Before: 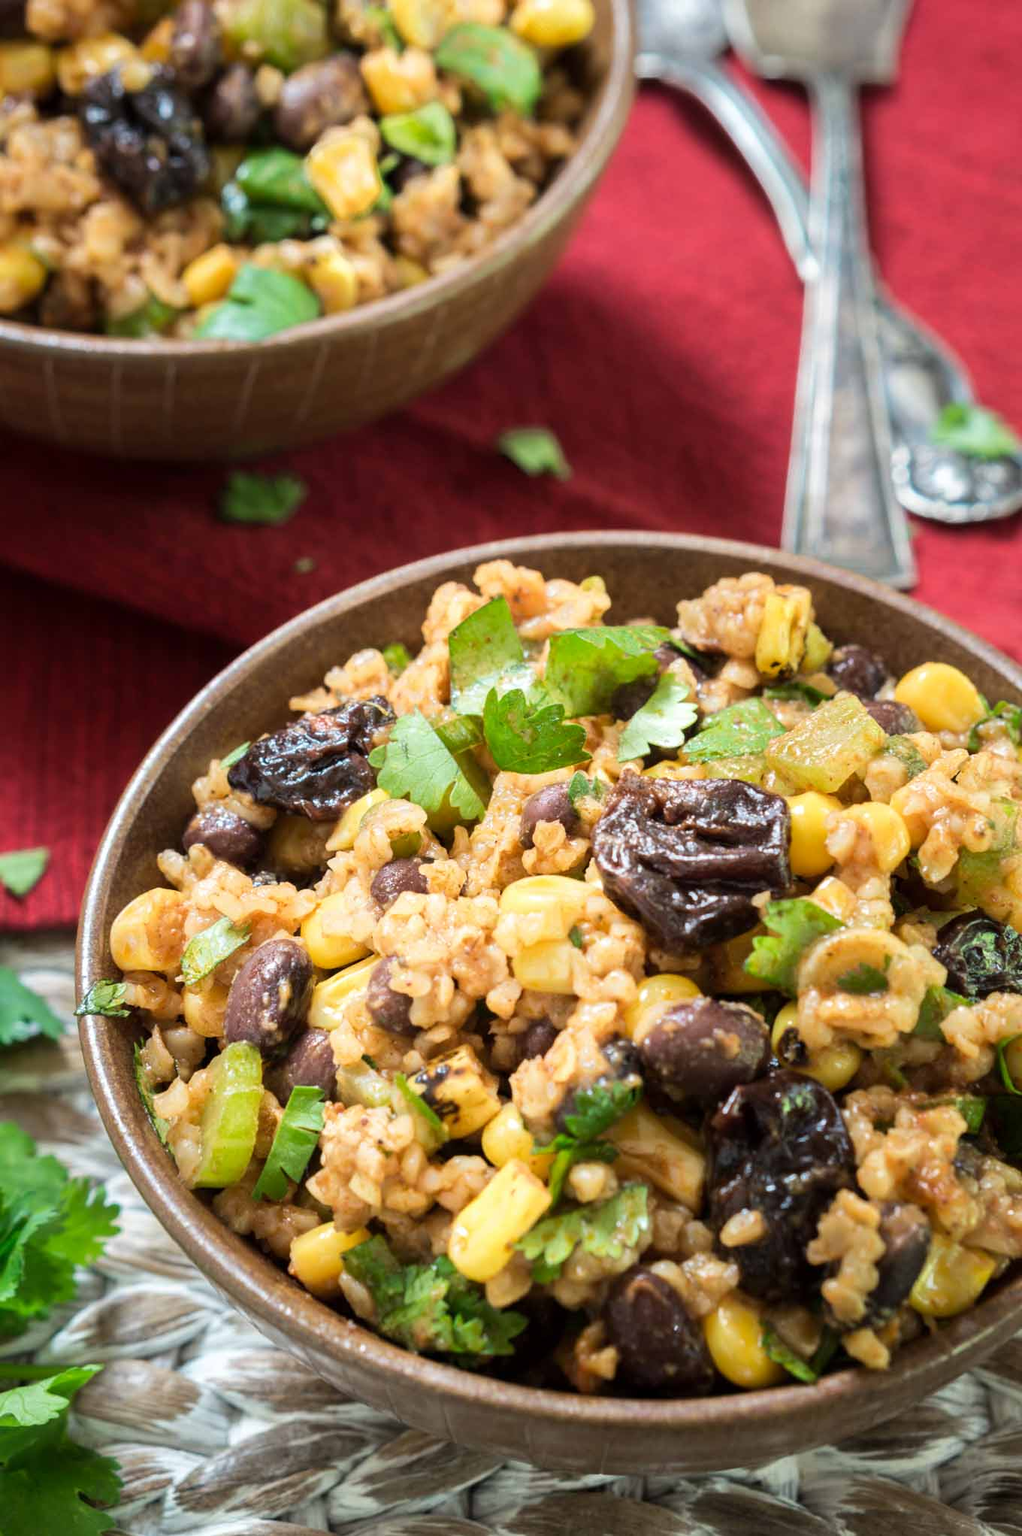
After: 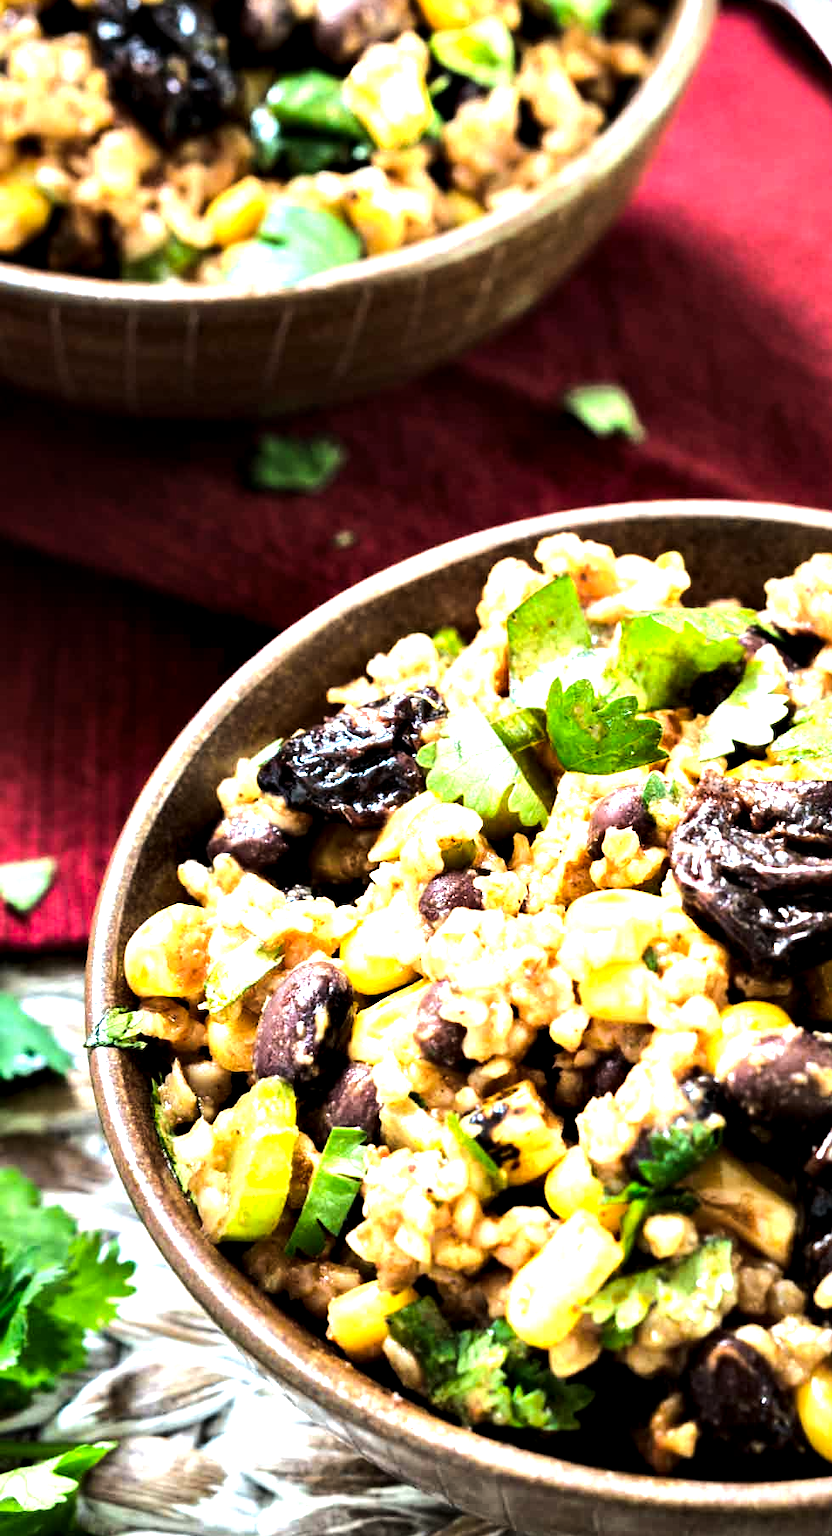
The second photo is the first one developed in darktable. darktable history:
color balance rgb: perceptual saturation grading › global saturation 0.667%, perceptual brilliance grading › highlights 17.048%, perceptual brilliance grading › mid-tones 31.913%, perceptual brilliance grading › shadows -31.073%
crop: top 5.736%, right 27.866%, bottom 5.682%
tone equalizer: -8 EV -0.378 EV, -7 EV -0.368 EV, -6 EV -0.323 EV, -5 EV -0.245 EV, -3 EV 0.206 EV, -2 EV 0.338 EV, -1 EV 0.384 EV, +0 EV 0.394 EV
contrast equalizer: octaves 7, y [[0.6 ×6], [0.55 ×6], [0 ×6], [0 ×6], [0 ×6]]
